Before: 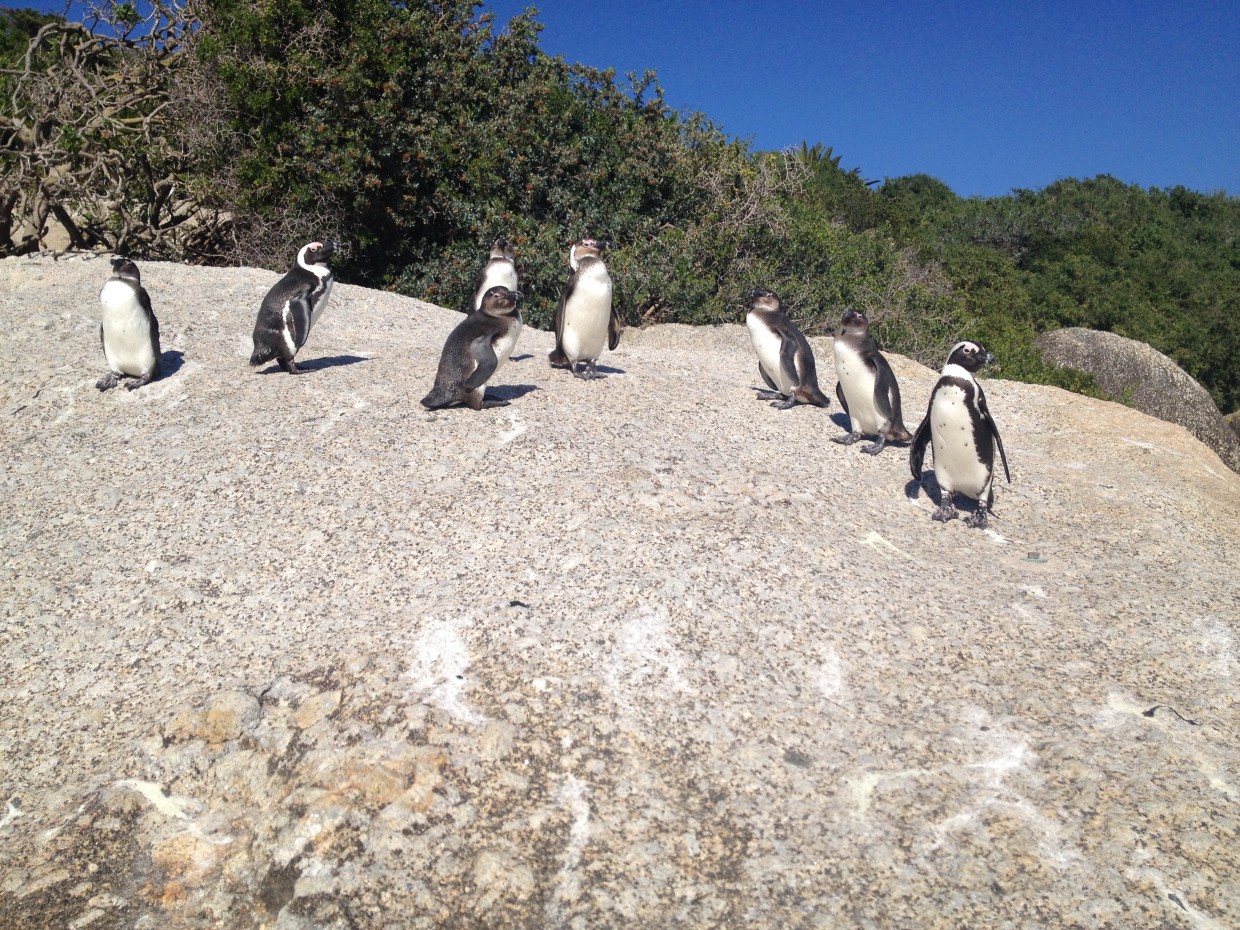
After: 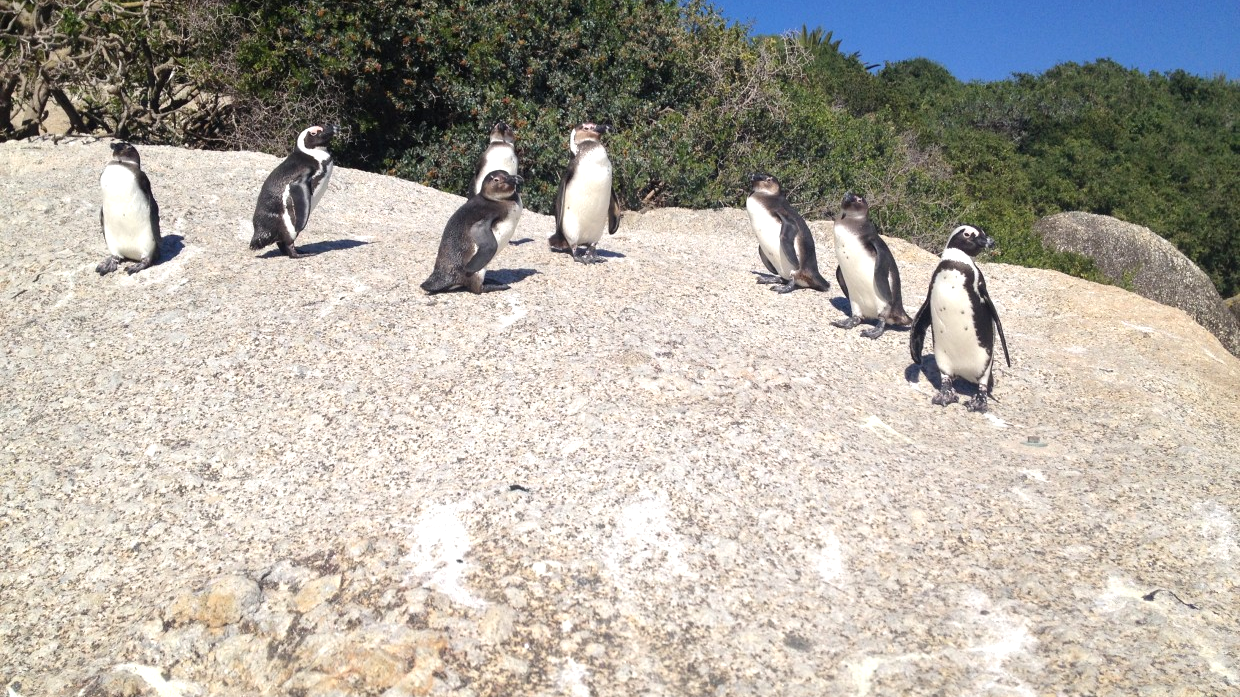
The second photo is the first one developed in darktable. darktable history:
crop and rotate: top 12.5%, bottom 12.5%
exposure: exposure 0.3 EV, compensate highlight preservation false
